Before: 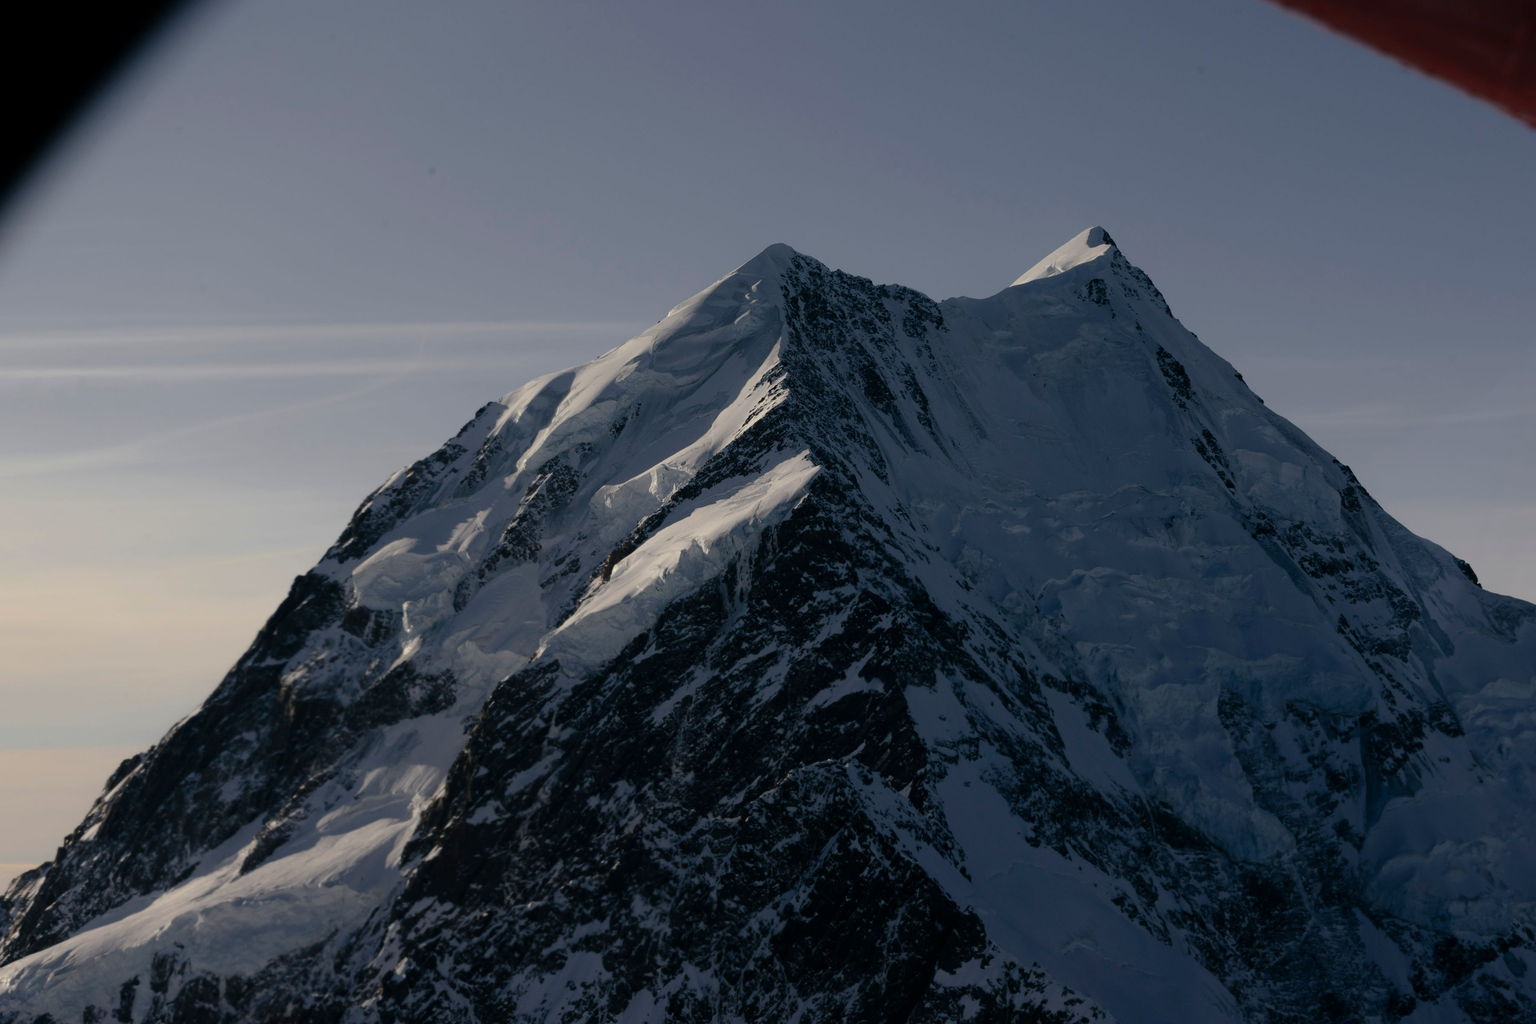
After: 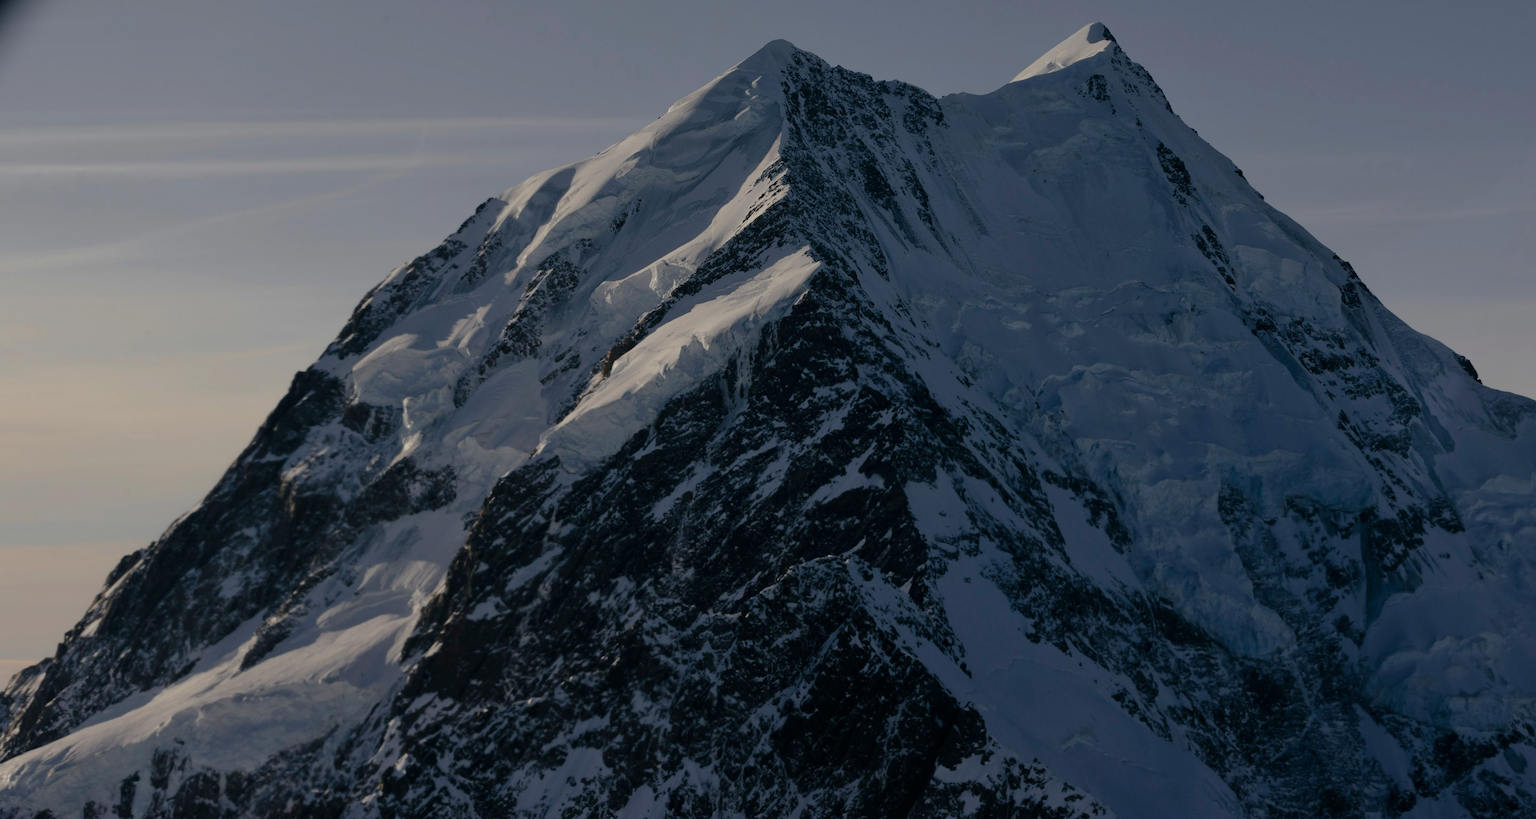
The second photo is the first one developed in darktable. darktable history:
tone equalizer: -8 EV 0.25 EV, -7 EV 0.417 EV, -6 EV 0.417 EV, -5 EV 0.25 EV, -3 EV -0.25 EV, -2 EV -0.417 EV, -1 EV -0.417 EV, +0 EV -0.25 EV, edges refinement/feathering 500, mask exposure compensation -1.57 EV, preserve details guided filter
crop and rotate: top 19.998%
